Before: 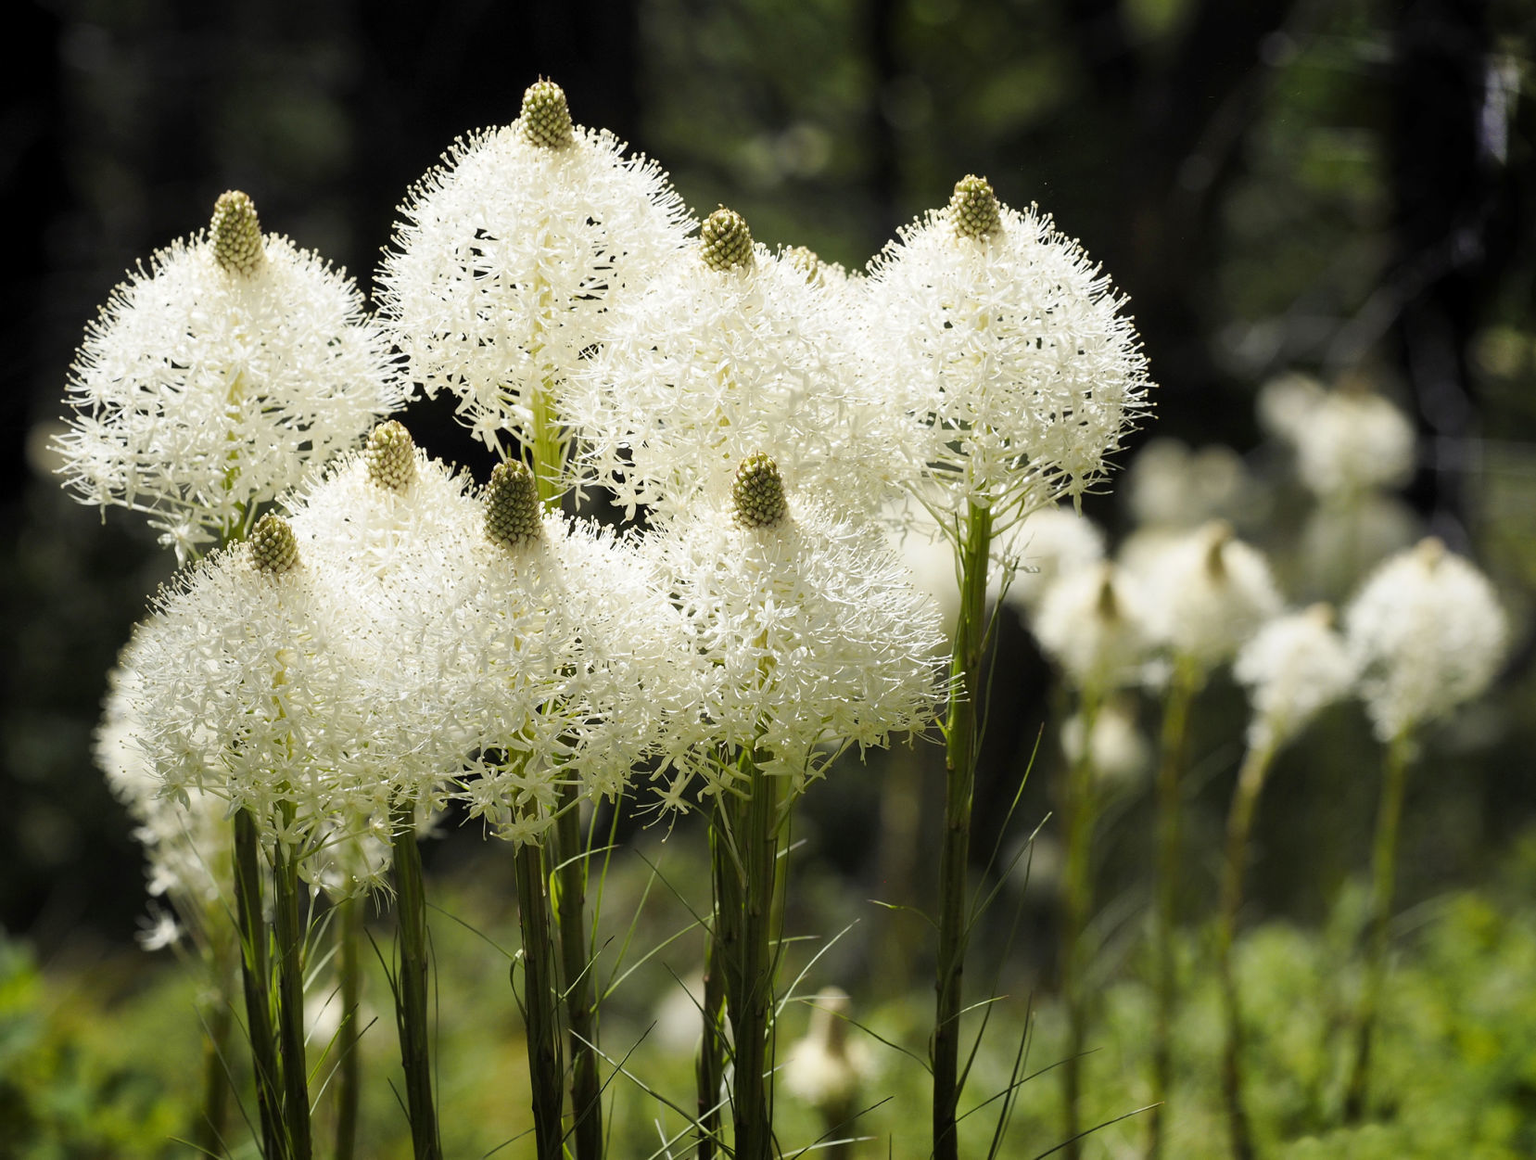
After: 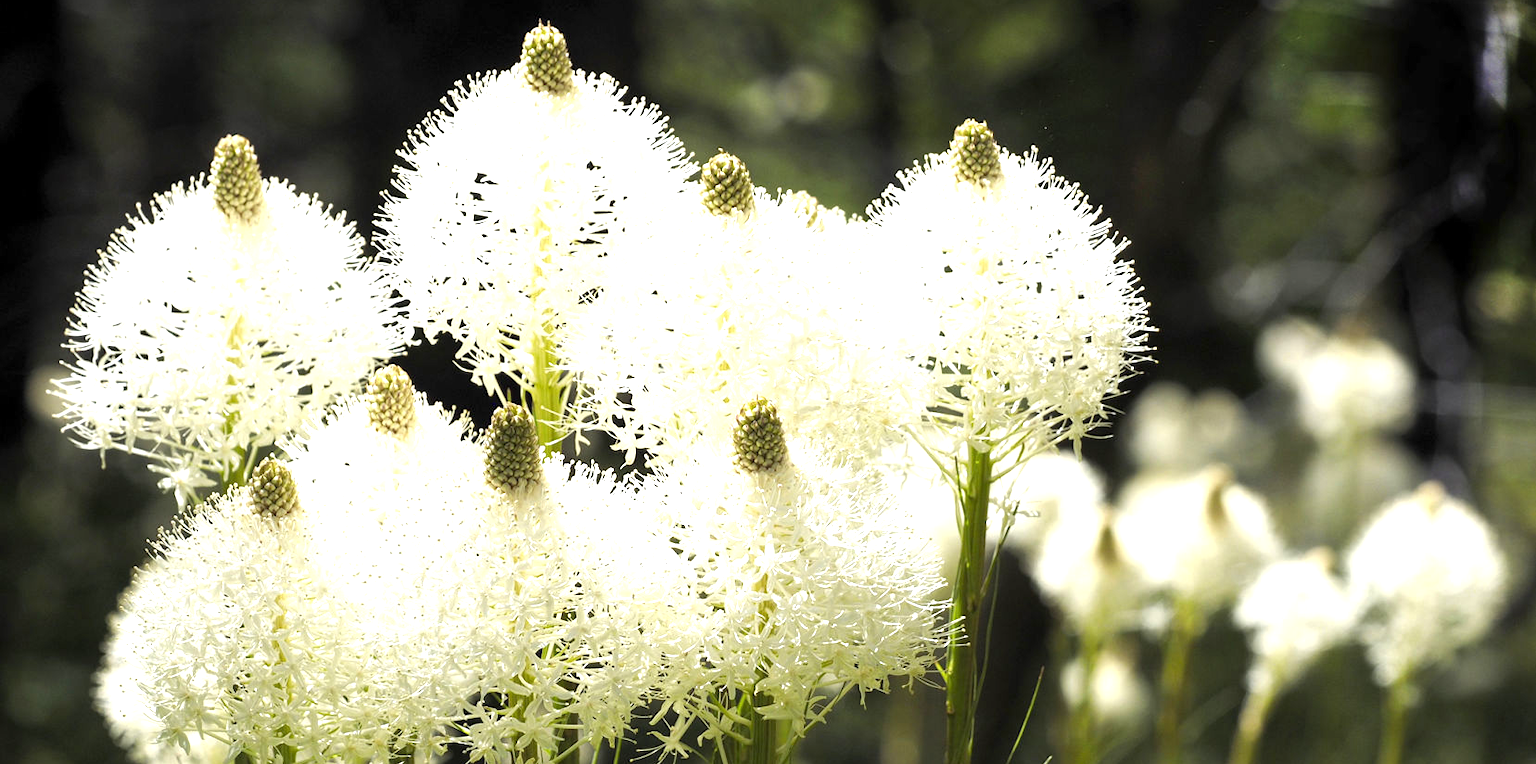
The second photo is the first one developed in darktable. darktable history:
crop and rotate: top 4.824%, bottom 29.224%
exposure: black level correction 0, exposure 0.933 EV, compensate exposure bias true, compensate highlight preservation false
